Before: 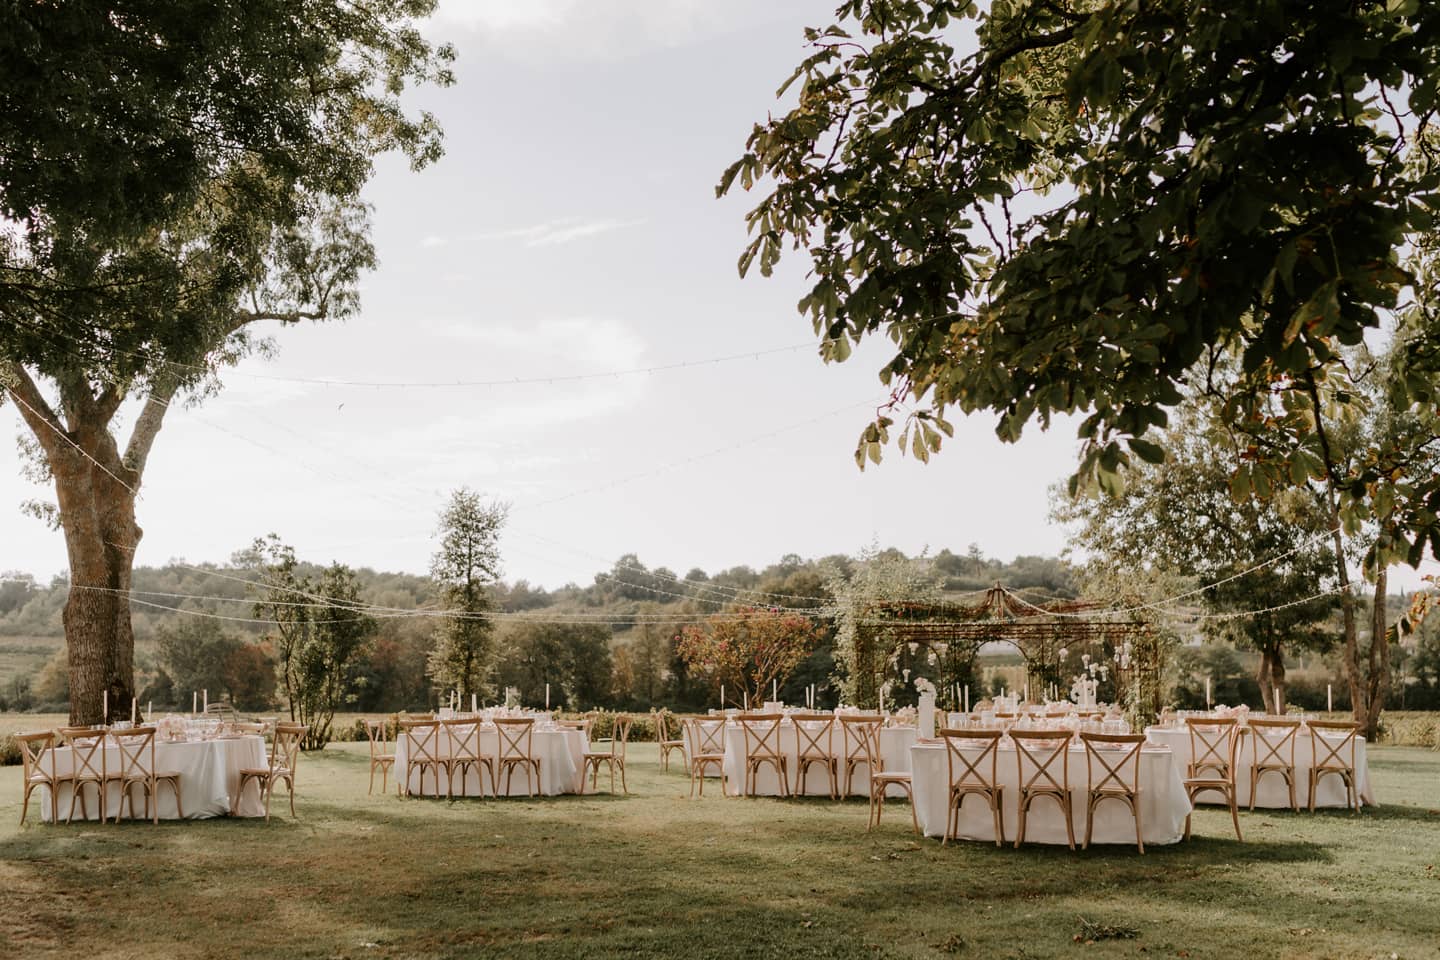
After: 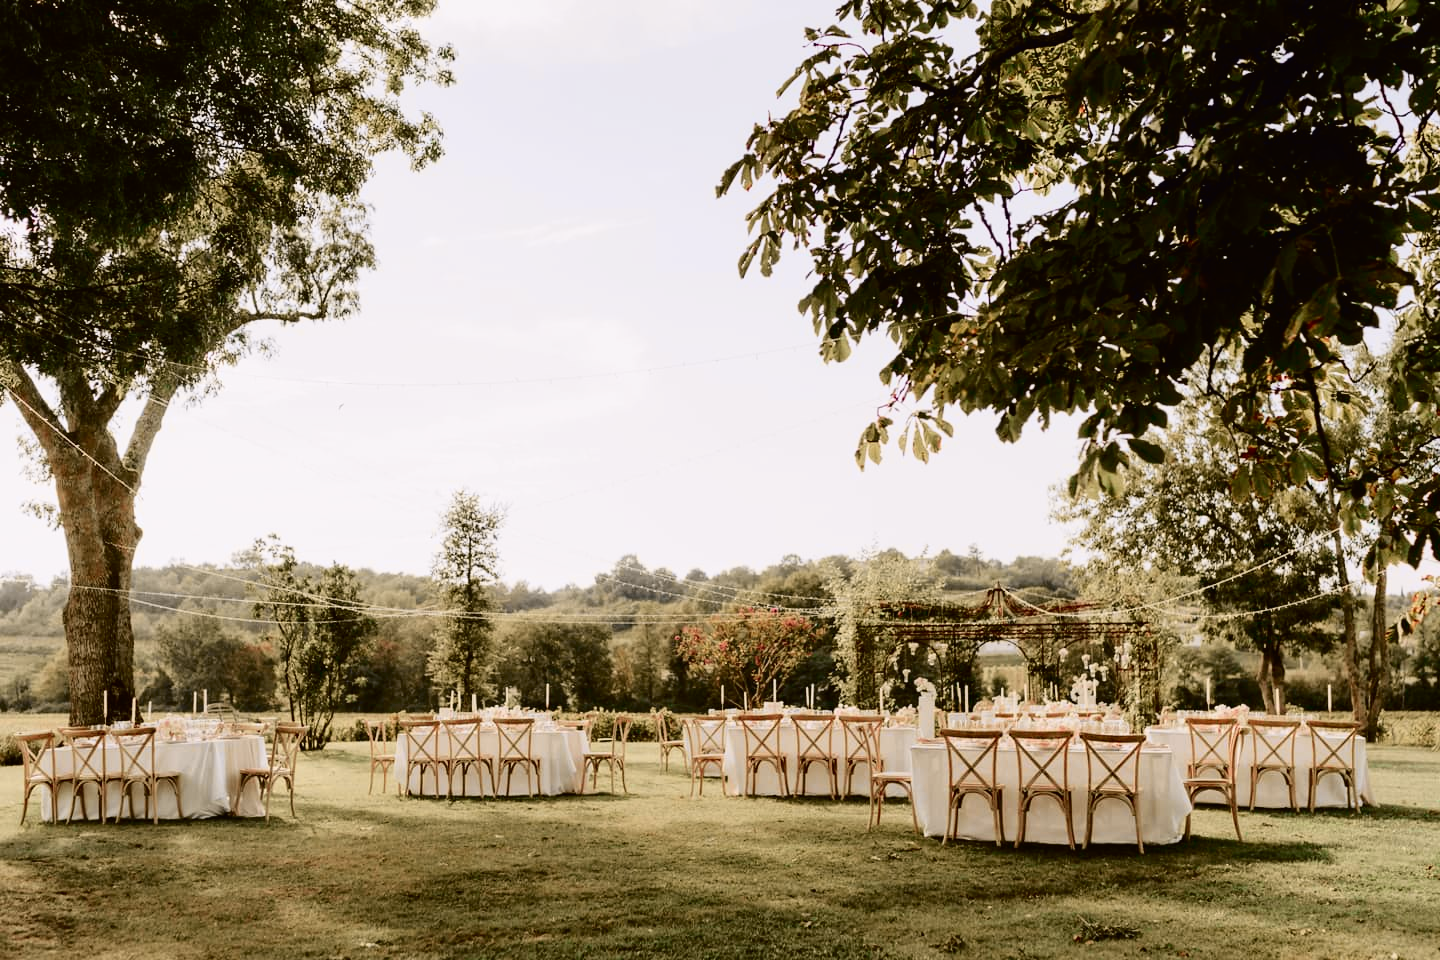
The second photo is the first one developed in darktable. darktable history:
tone curve: curves: ch0 [(0, 0.011) (0.053, 0.026) (0.174, 0.115) (0.398, 0.444) (0.673, 0.775) (0.829, 0.906) (0.991, 0.981)]; ch1 [(0, 0) (0.276, 0.206) (0.409, 0.383) (0.473, 0.458) (0.492, 0.501) (0.512, 0.513) (0.54, 0.543) (0.585, 0.617) (0.659, 0.686) (0.78, 0.8) (1, 1)]; ch2 [(0, 0) (0.438, 0.449) (0.473, 0.469) (0.503, 0.5) (0.523, 0.534) (0.562, 0.594) (0.612, 0.635) (0.695, 0.713) (1, 1)], color space Lab, independent channels, preserve colors none
